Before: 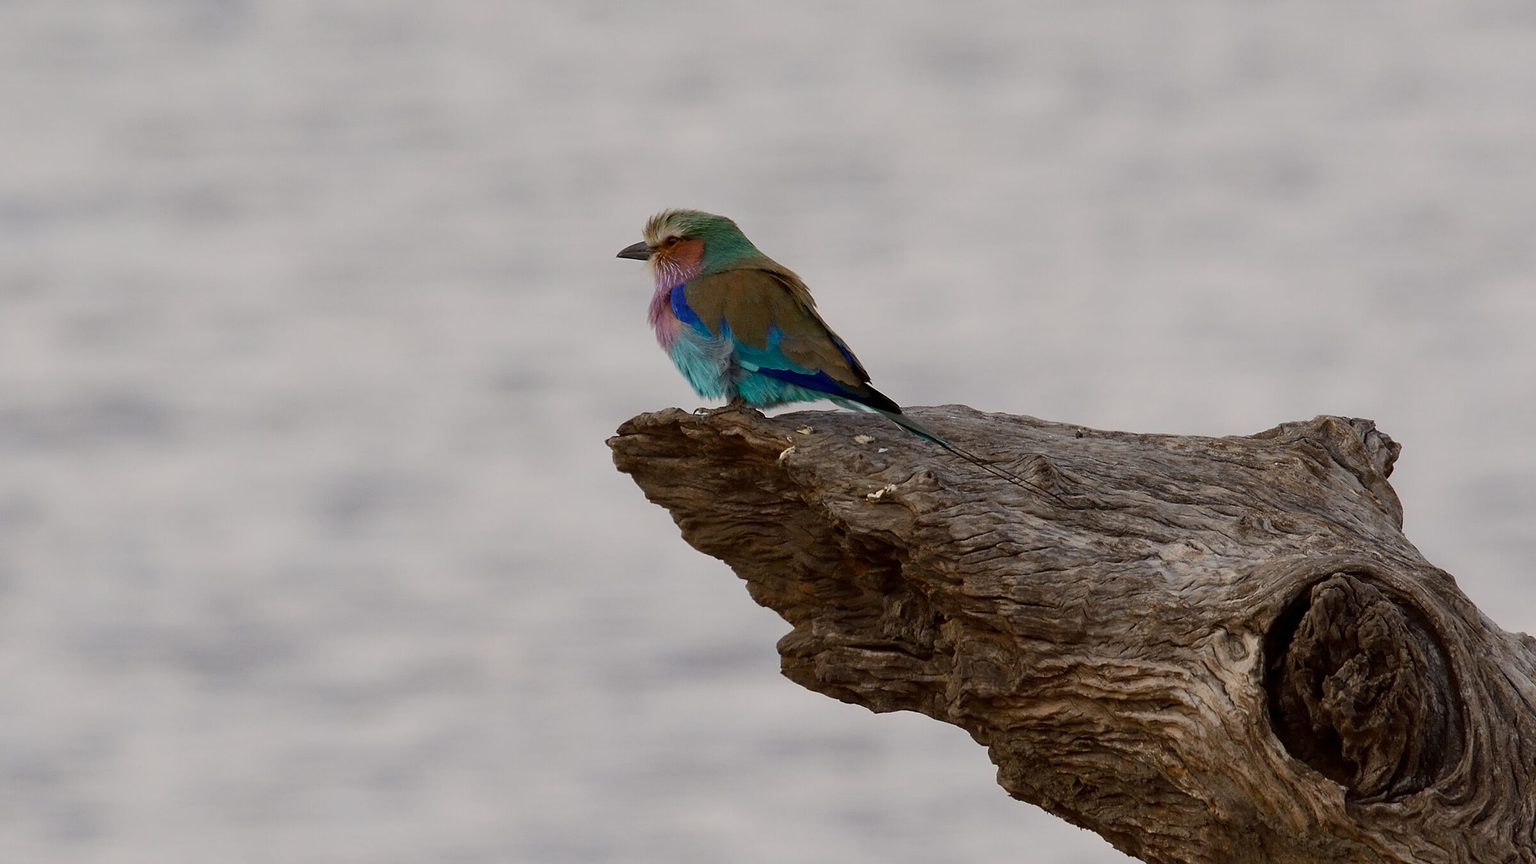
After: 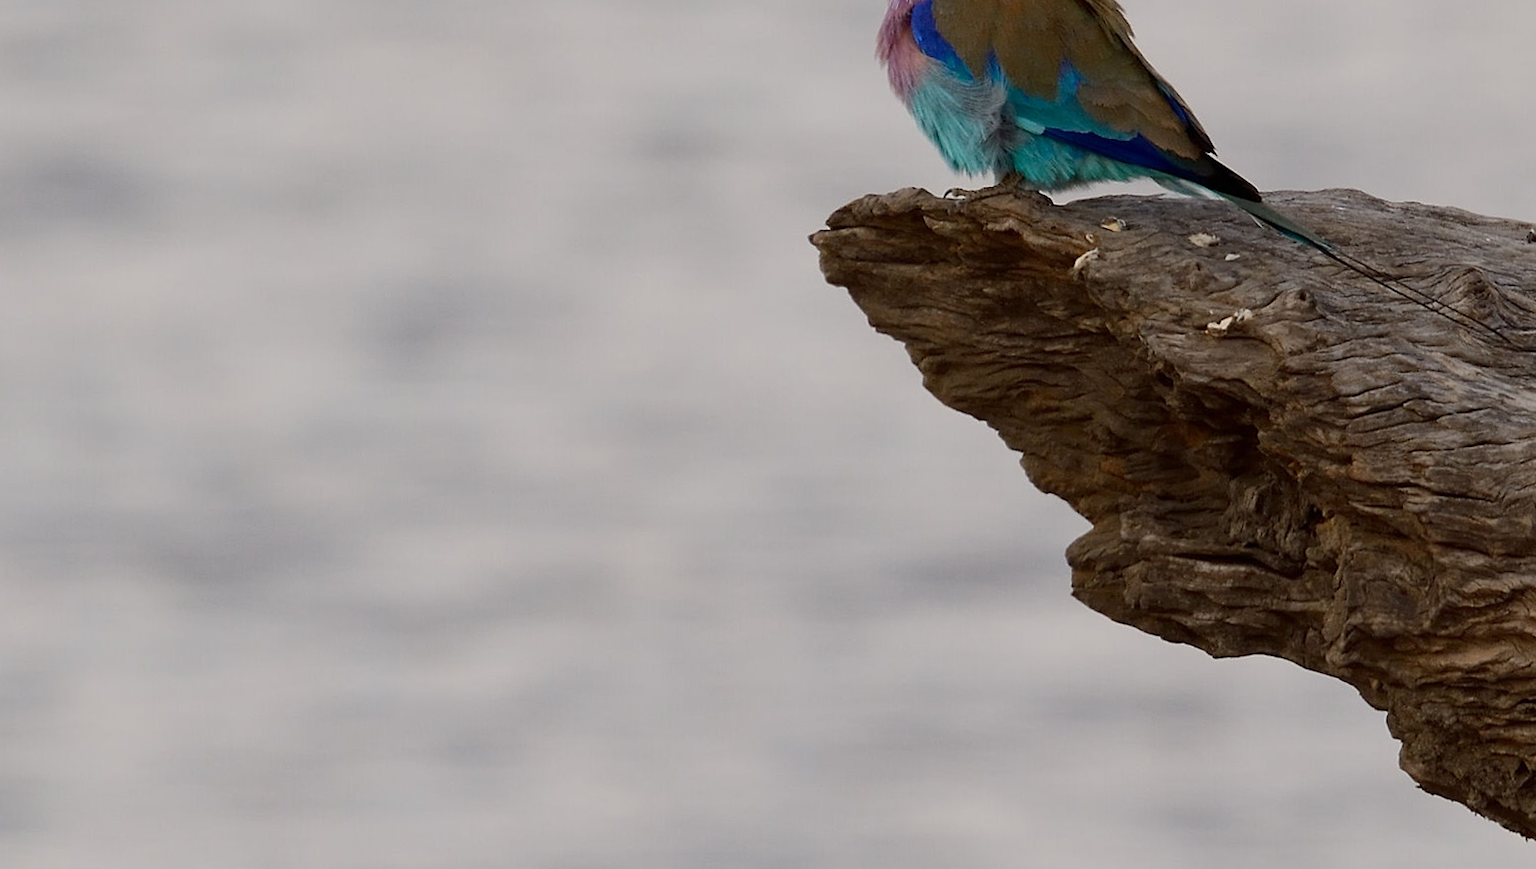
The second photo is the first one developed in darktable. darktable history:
crop and rotate: angle -0.801°, left 3.81%, top 32.413%, right 29.048%
